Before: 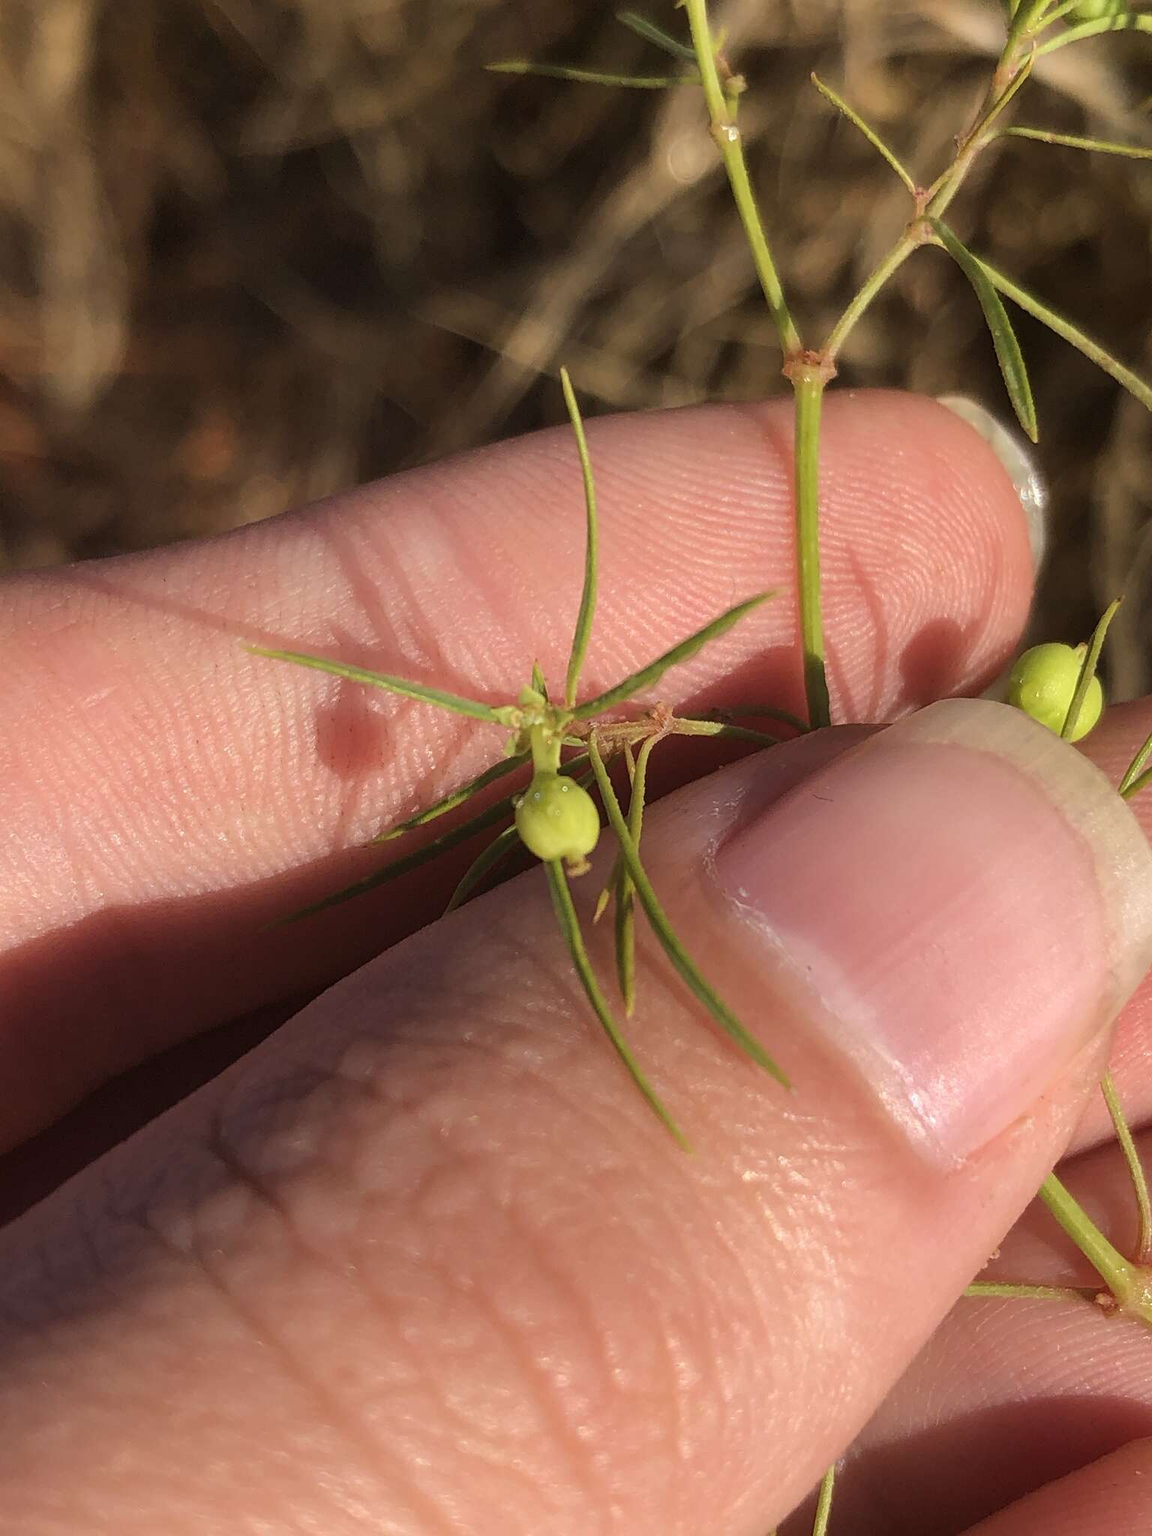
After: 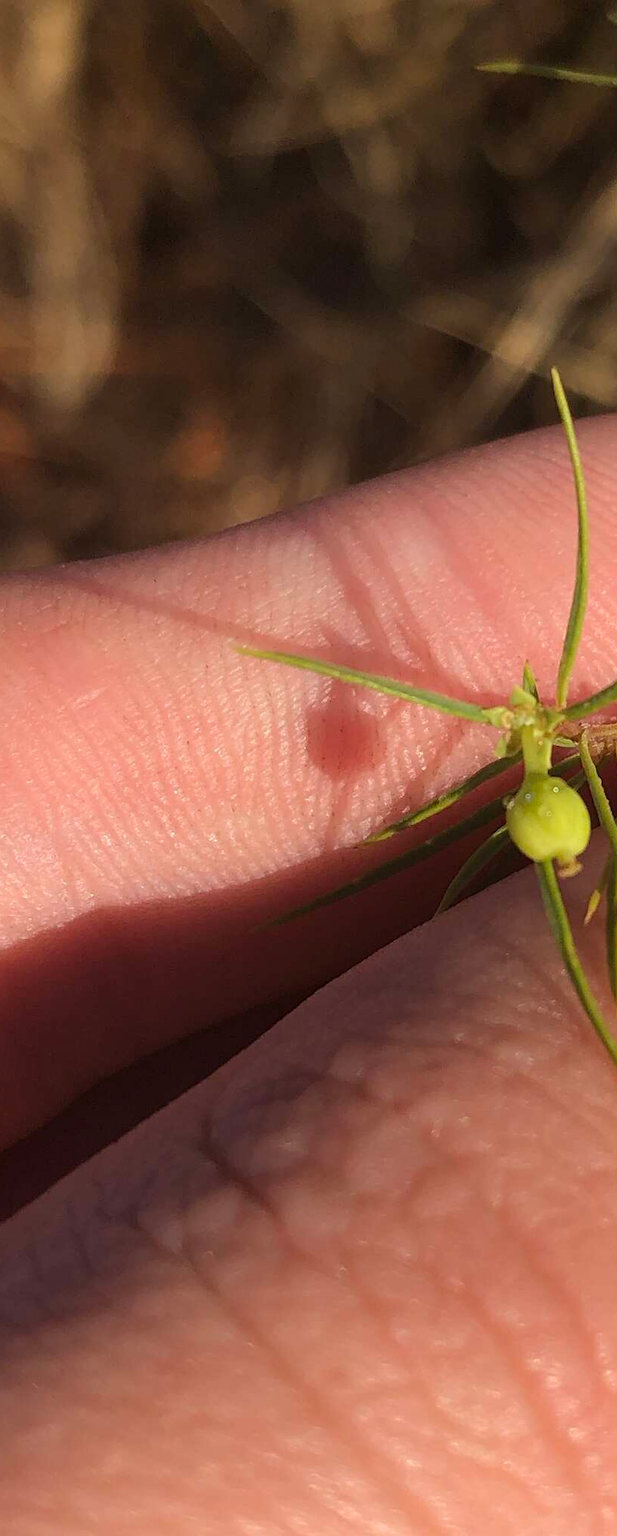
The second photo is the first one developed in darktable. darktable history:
crop: left 0.886%, right 45.546%, bottom 0.089%
